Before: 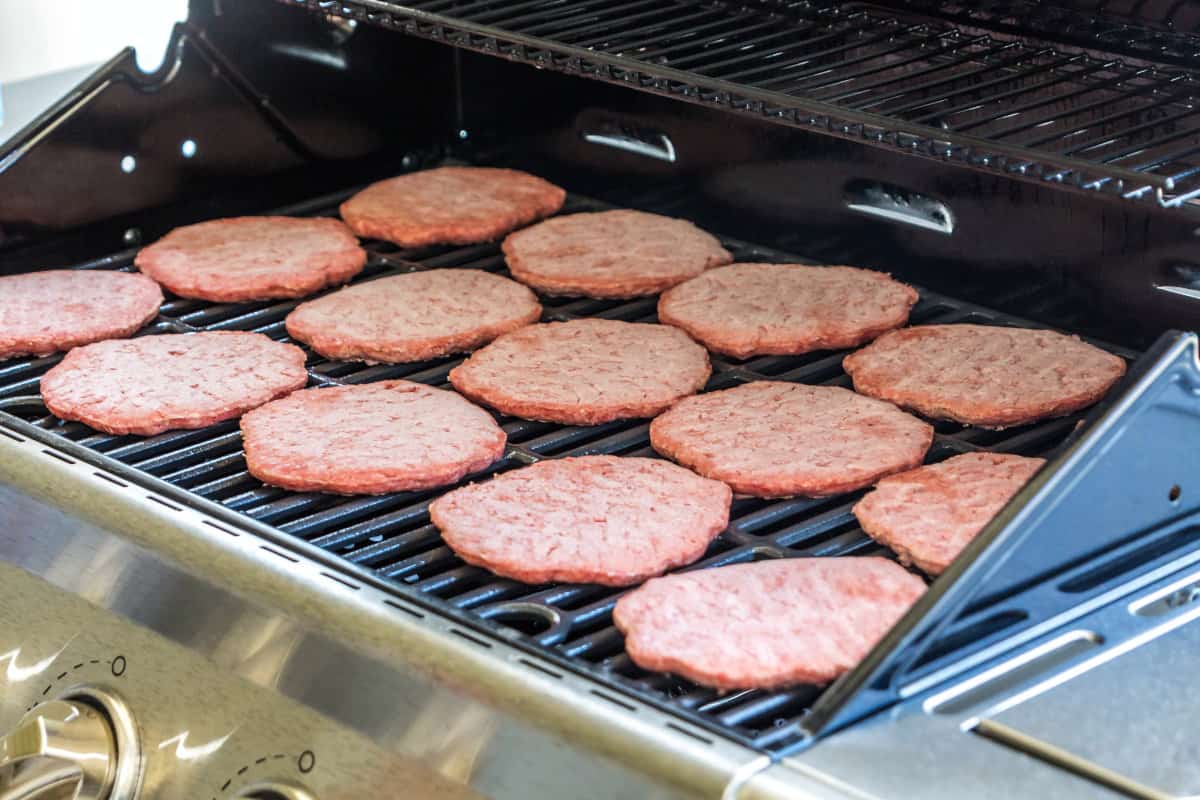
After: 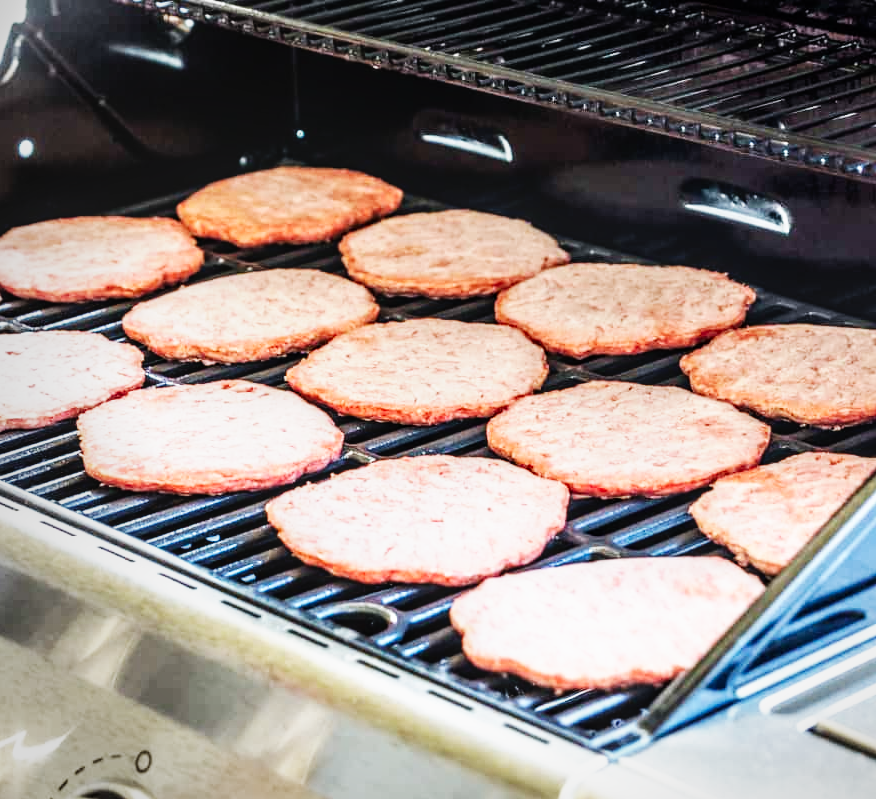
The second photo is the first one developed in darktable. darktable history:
base curve: curves: ch0 [(0, 0) (0.007, 0.004) (0.027, 0.03) (0.046, 0.07) (0.207, 0.54) (0.442, 0.872) (0.673, 0.972) (1, 1)], preserve colors none
local contrast: on, module defaults
crop: left 13.648%, right 13.287%
vignetting: fall-off start 91.28%, brightness -0.342, center (0.219, -0.239), unbound false
